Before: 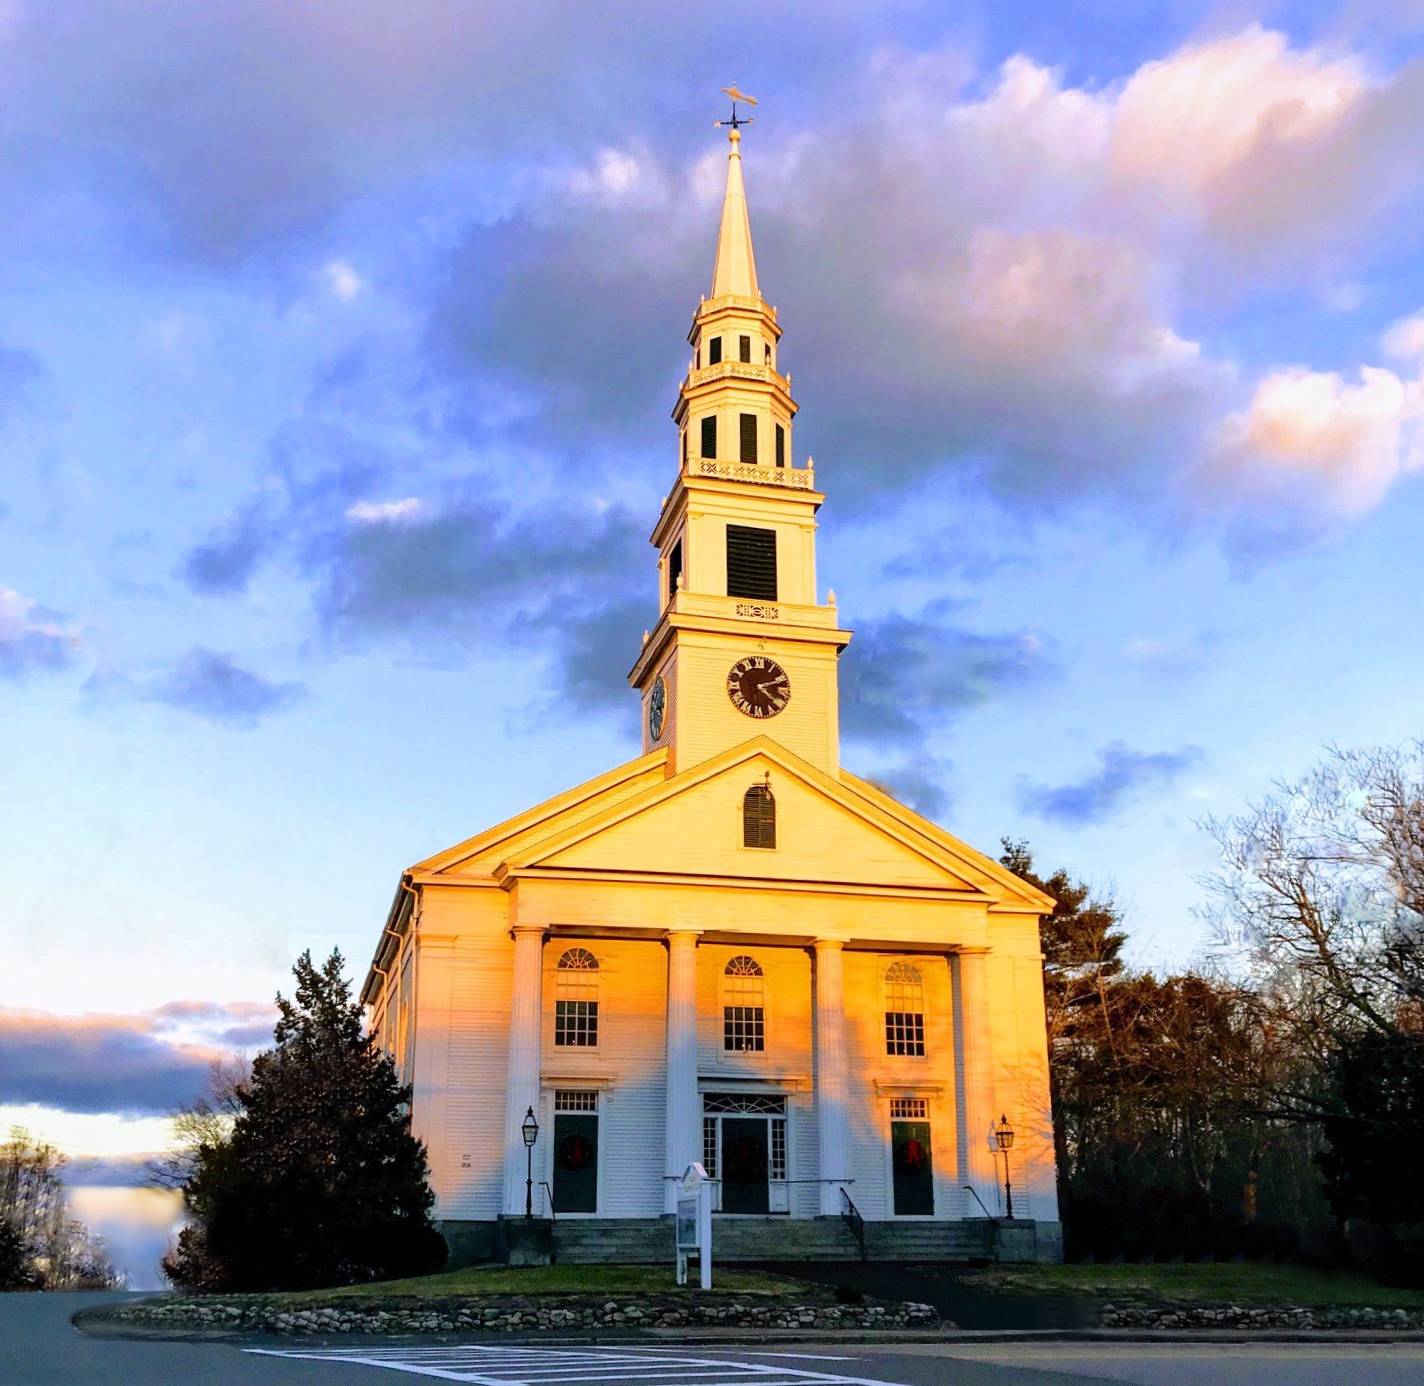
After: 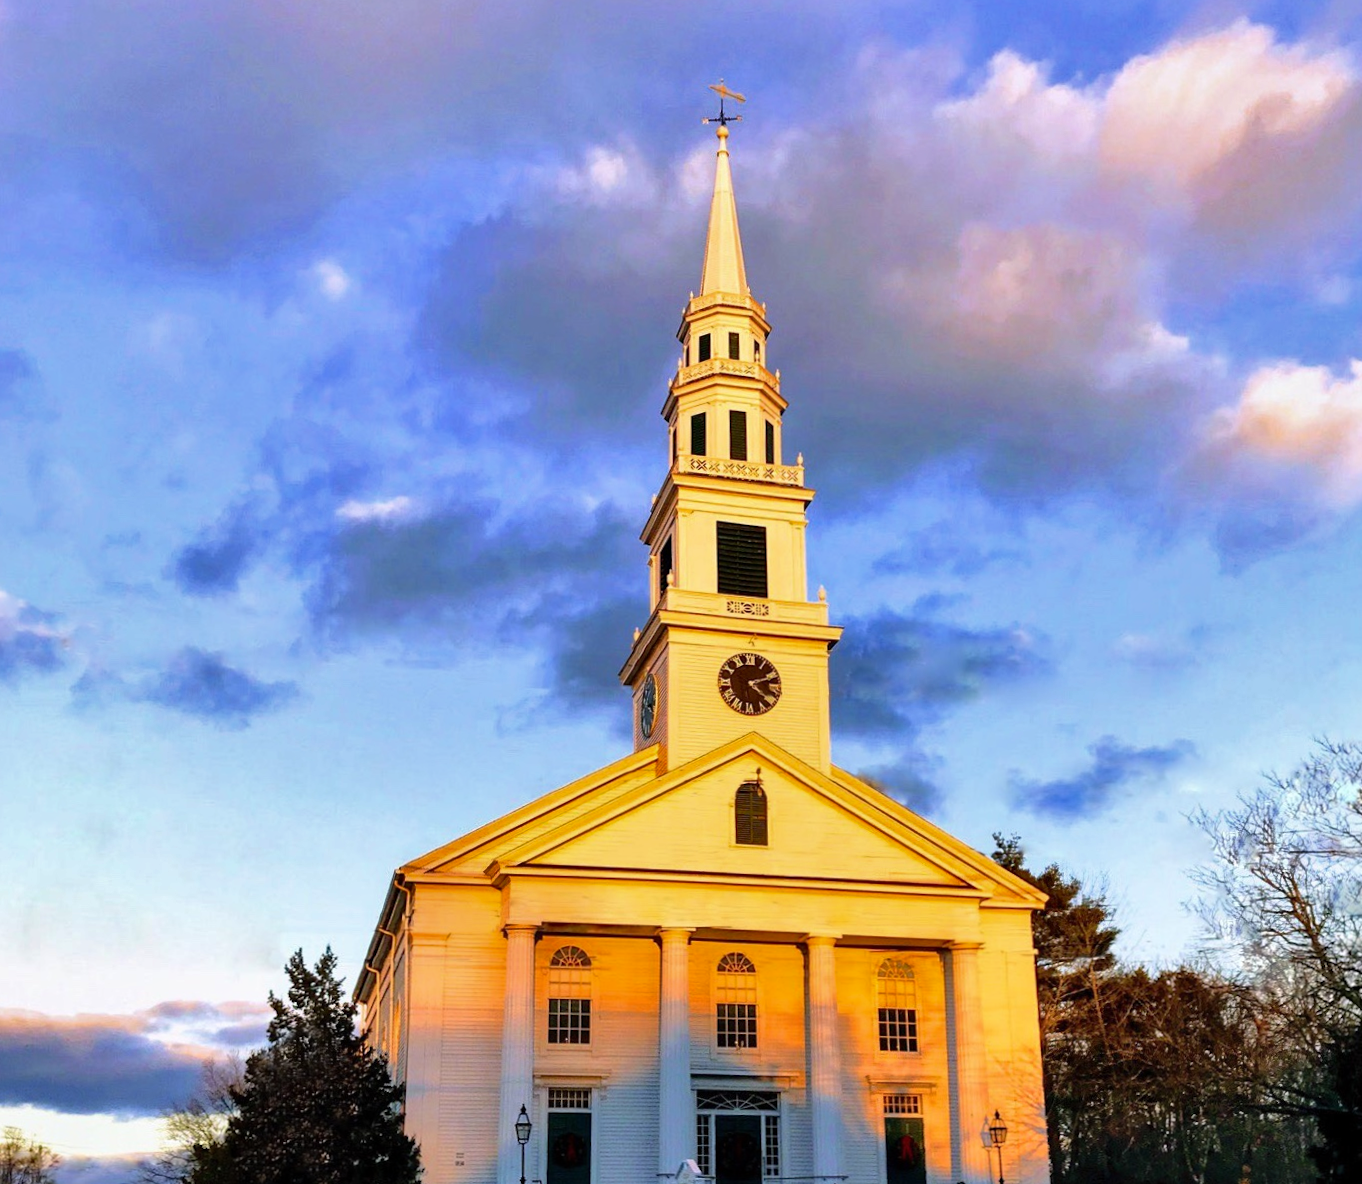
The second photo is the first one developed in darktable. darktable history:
shadows and highlights: low approximation 0.01, soften with gaussian
crop and rotate: angle 0.307°, left 0.363%, right 3.396%, bottom 14.1%
exposure: compensate exposure bias true, compensate highlight preservation false
base curve: curves: ch0 [(0, 0) (0.303, 0.277) (1, 1)], preserve colors none
